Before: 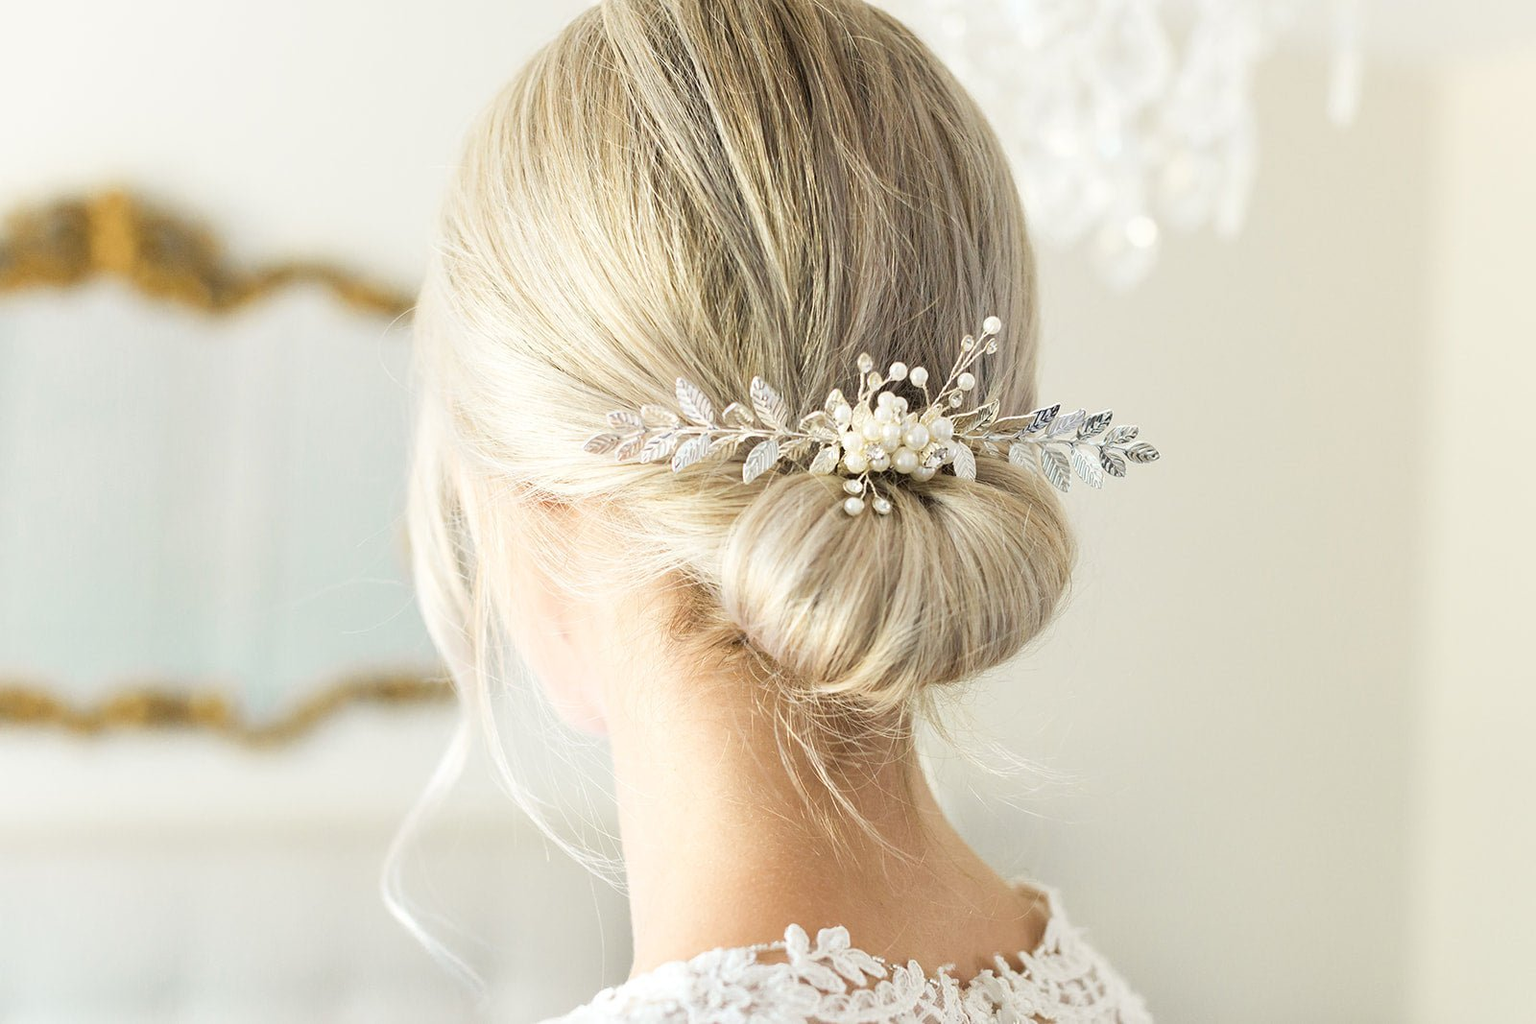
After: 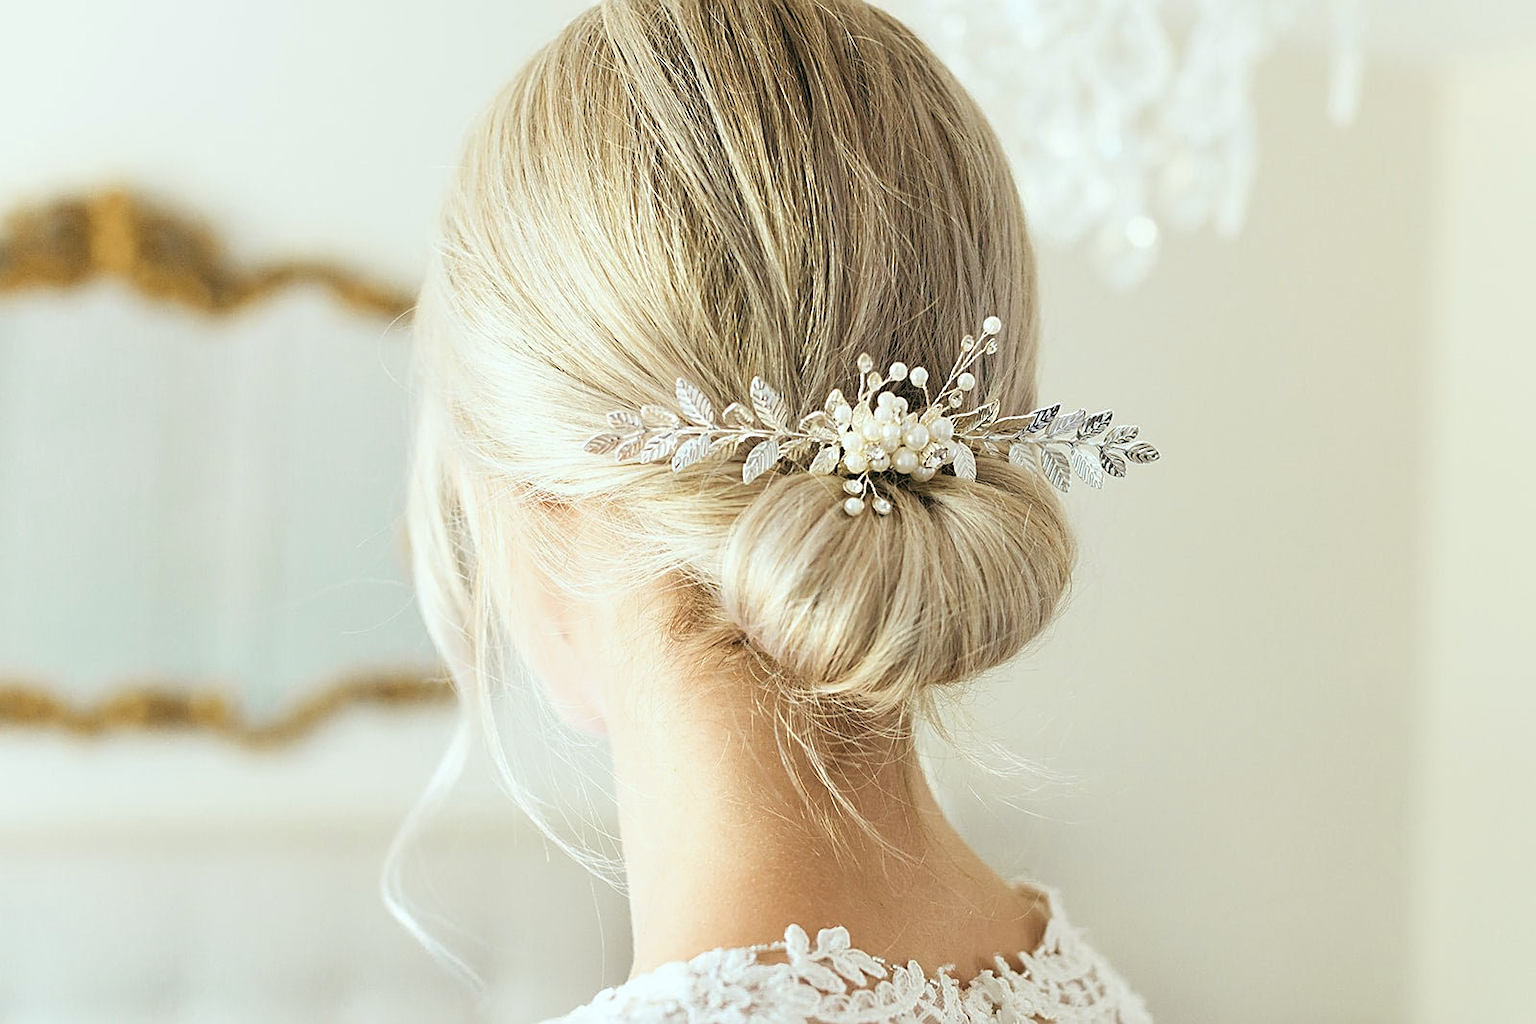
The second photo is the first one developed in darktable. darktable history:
color balance rgb: perceptual saturation grading › global saturation 20%, global vibrance 20%
sharpen: on, module defaults
color balance: lift [1, 0.994, 1.002, 1.006], gamma [0.957, 1.081, 1.016, 0.919], gain [0.97, 0.972, 1.01, 1.028], input saturation 91.06%, output saturation 79.8%
